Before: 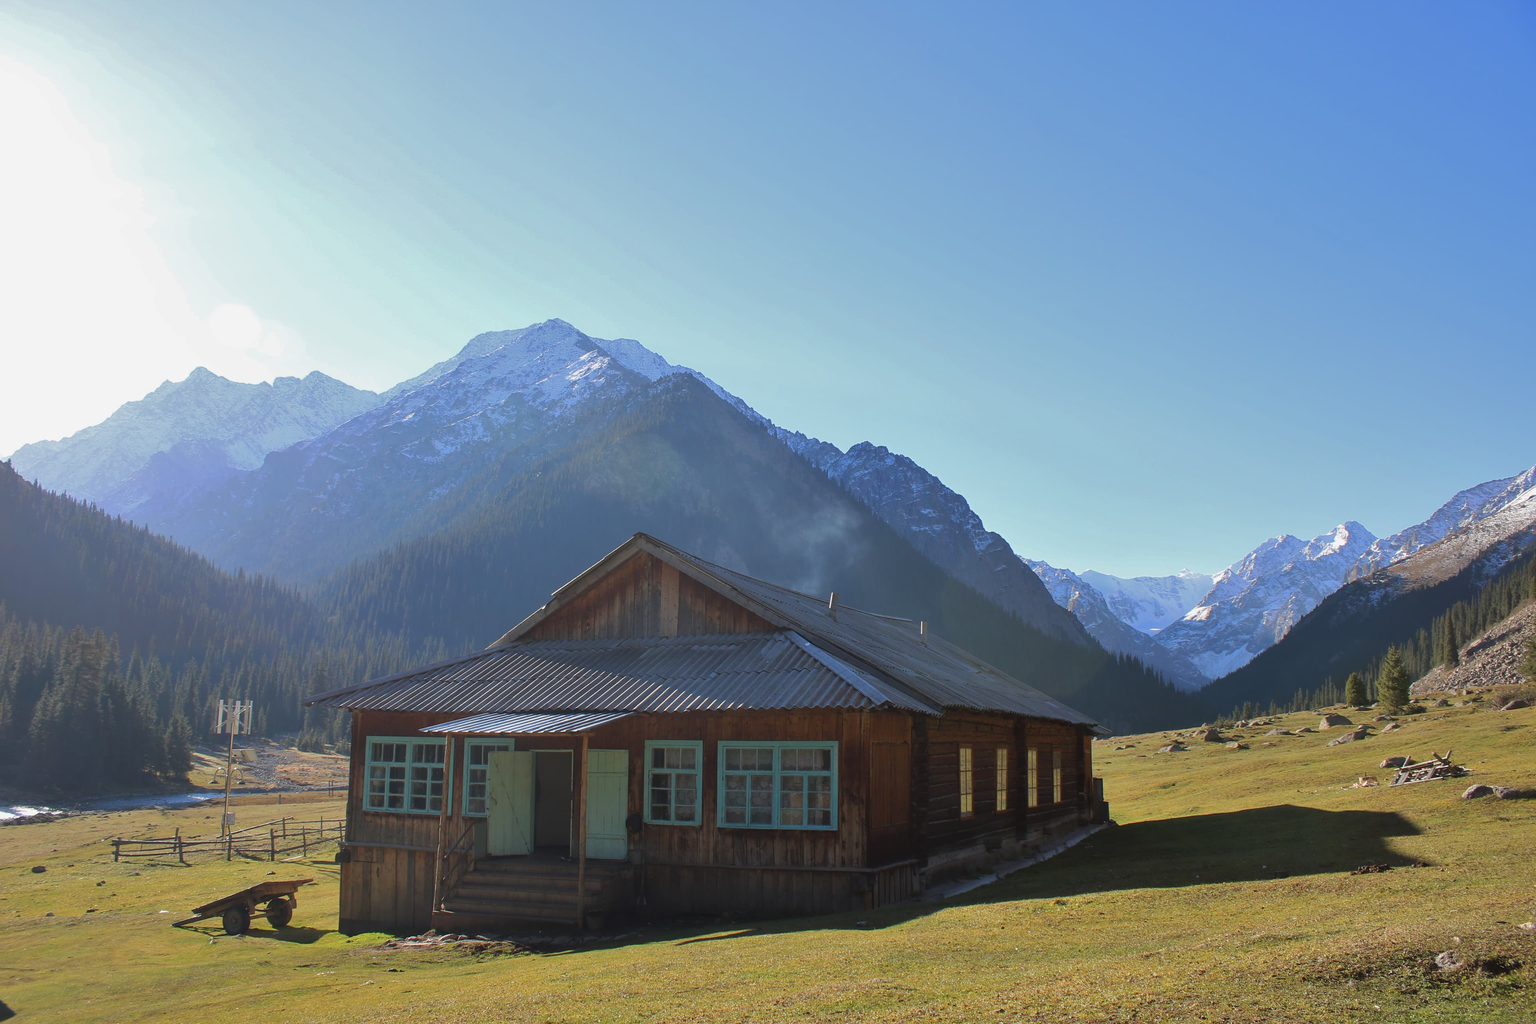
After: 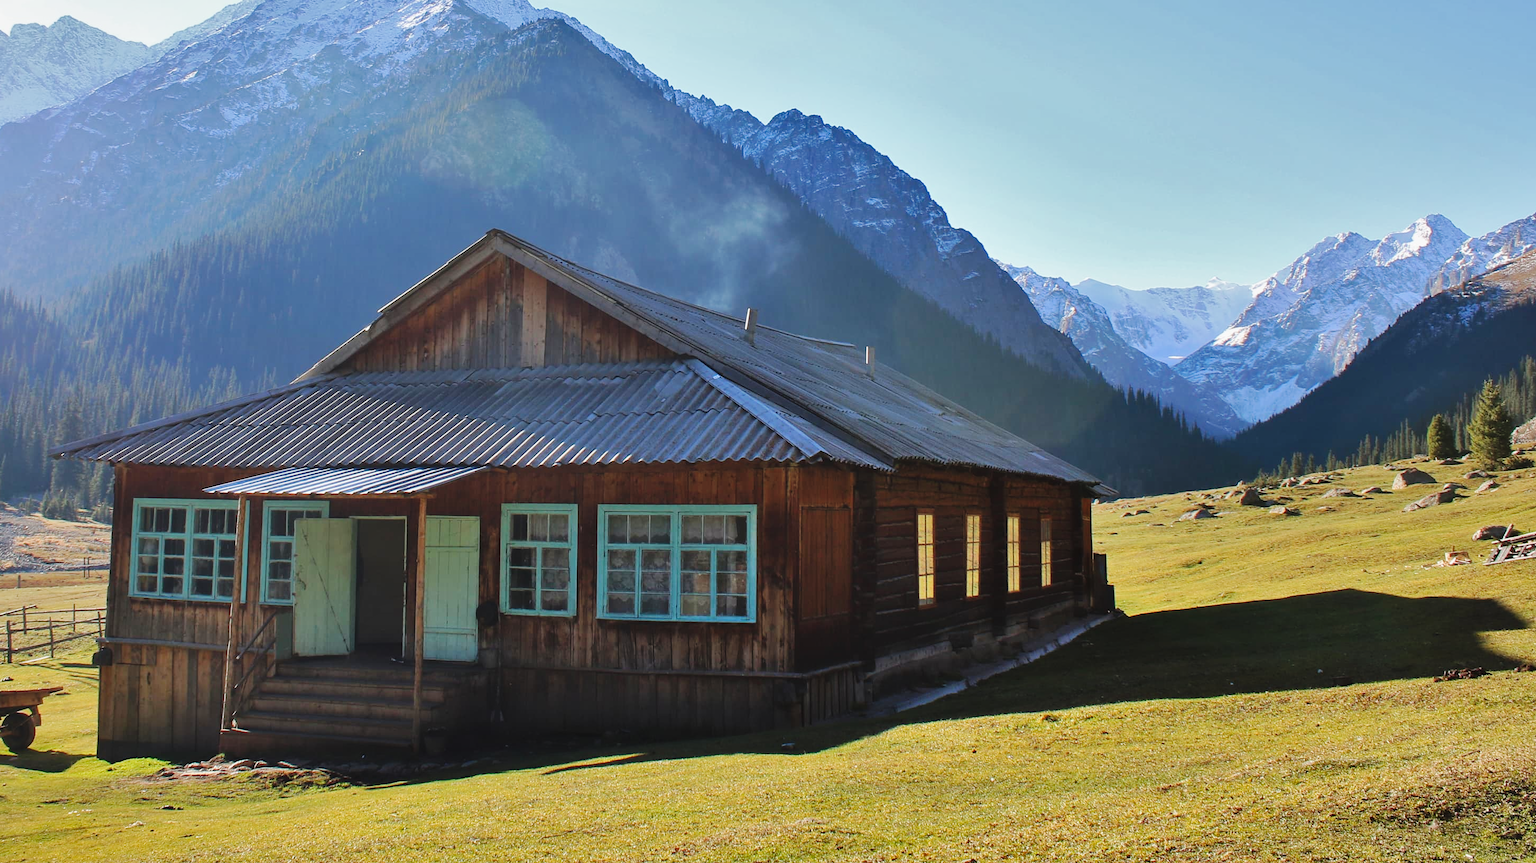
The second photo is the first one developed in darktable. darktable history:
base curve: curves: ch0 [(0, 0) (0.032, 0.025) (0.121, 0.166) (0.206, 0.329) (0.605, 0.79) (1, 1)], preserve colors none
shadows and highlights: soften with gaussian
crop and rotate: left 17.299%, top 35.115%, right 7.015%, bottom 1.024%
